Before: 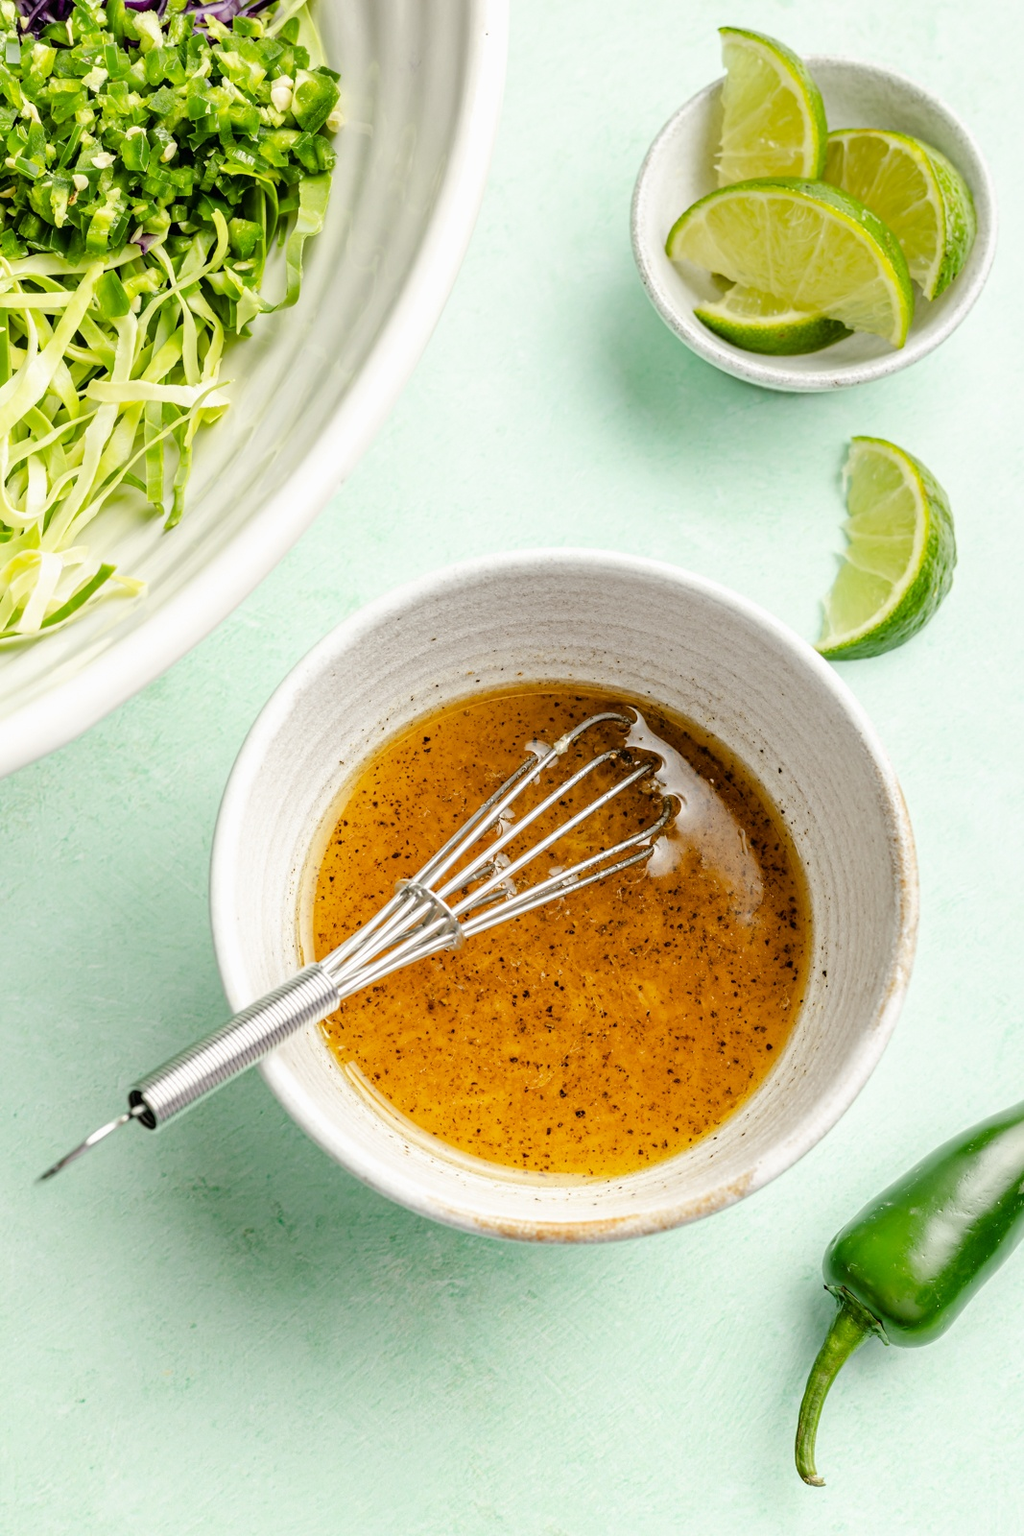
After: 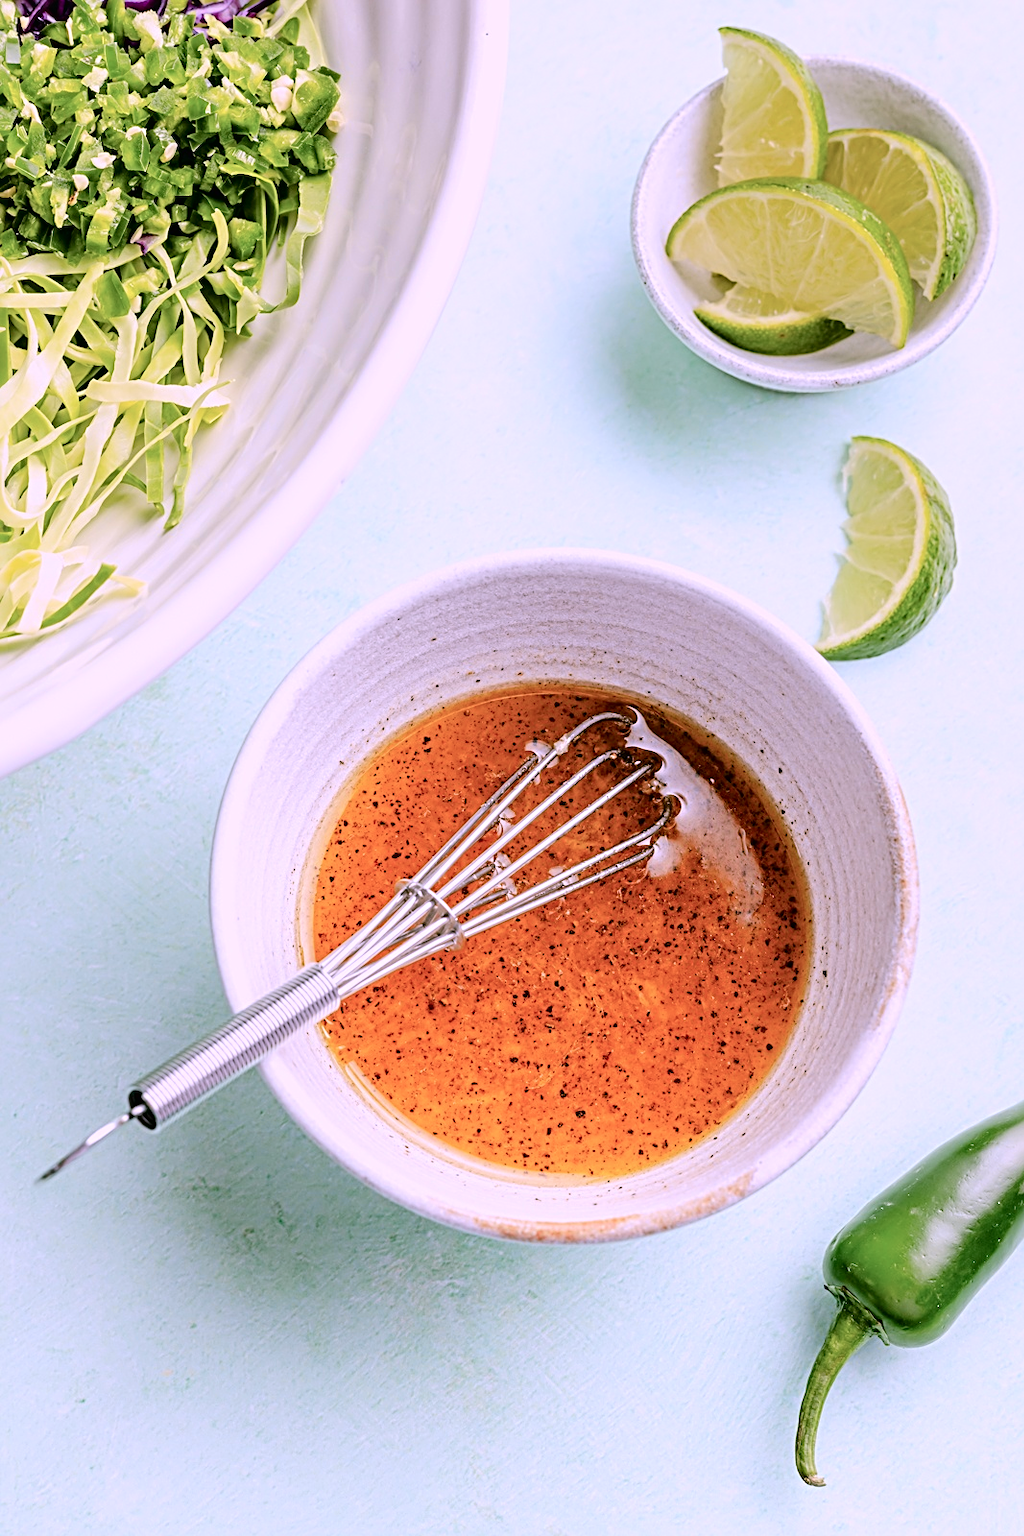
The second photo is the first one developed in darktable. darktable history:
tone curve: curves: ch0 [(0, 0.008) (0.046, 0.032) (0.151, 0.108) (0.367, 0.379) (0.496, 0.526) (0.771, 0.786) (0.857, 0.85) (1, 0.965)]; ch1 [(0, 0) (0.248, 0.252) (0.388, 0.383) (0.482, 0.478) (0.499, 0.499) (0.518, 0.518) (0.544, 0.552) (0.585, 0.617) (0.683, 0.735) (0.823, 0.894) (1, 1)]; ch2 [(0, 0) (0.302, 0.284) (0.427, 0.417) (0.473, 0.47) (0.503, 0.503) (0.523, 0.518) (0.55, 0.563) (0.624, 0.643) (0.753, 0.764) (1, 1)], color space Lab, independent channels, preserve colors none
sharpen: radius 3.119
color correction: highlights a* 15.03, highlights b* -25.07
